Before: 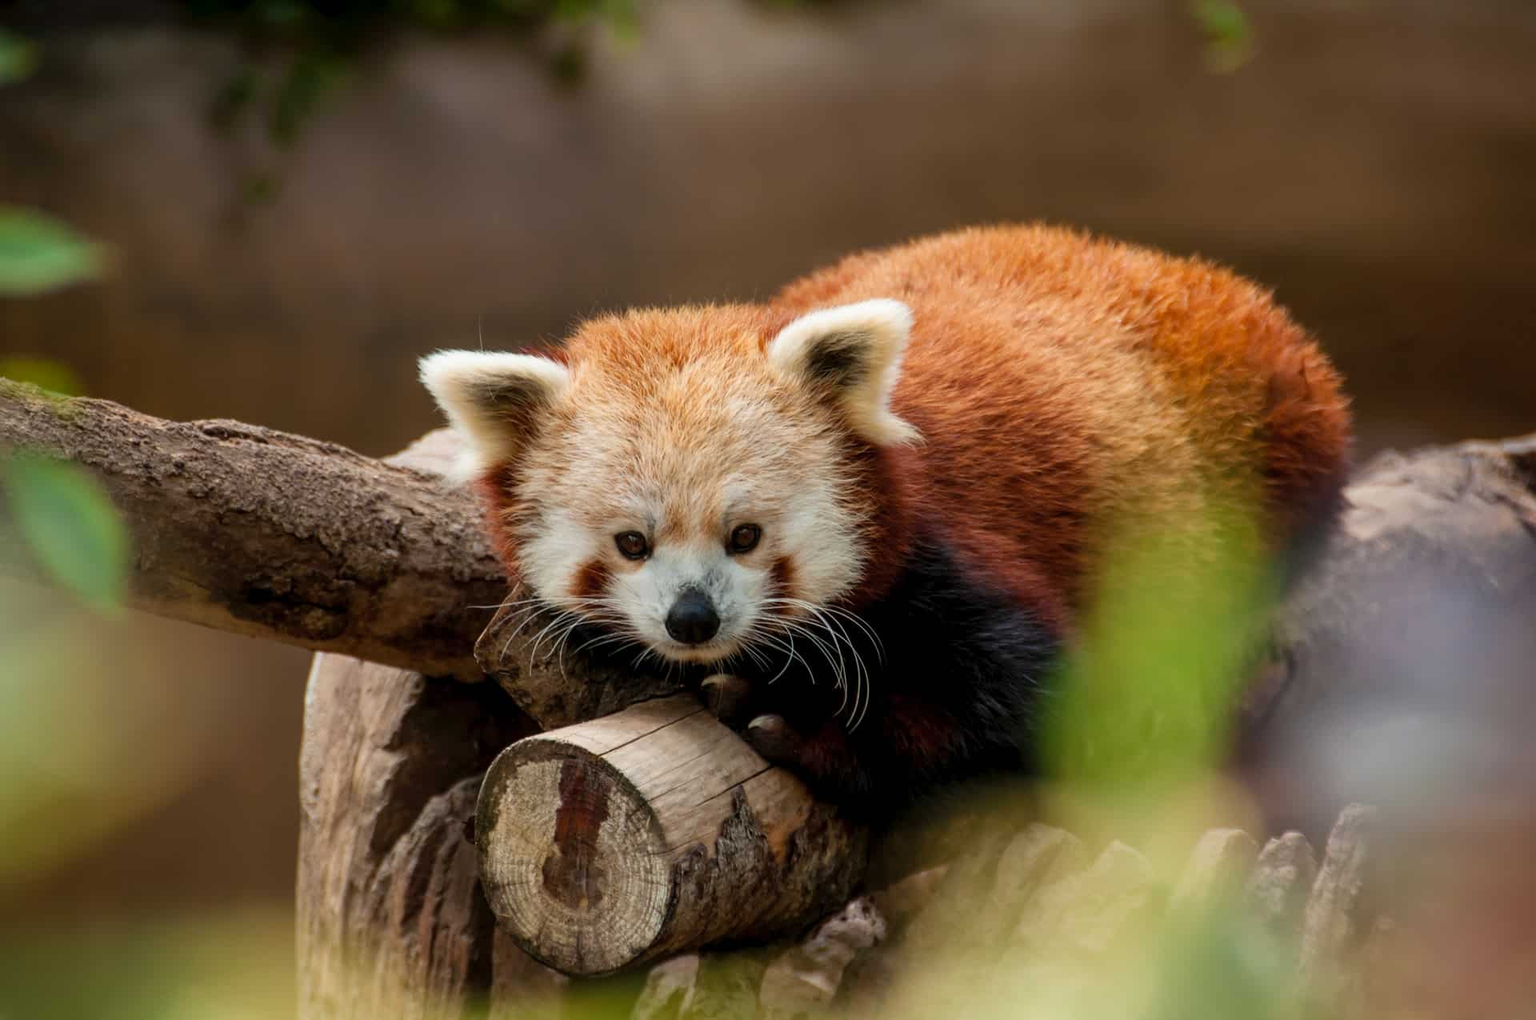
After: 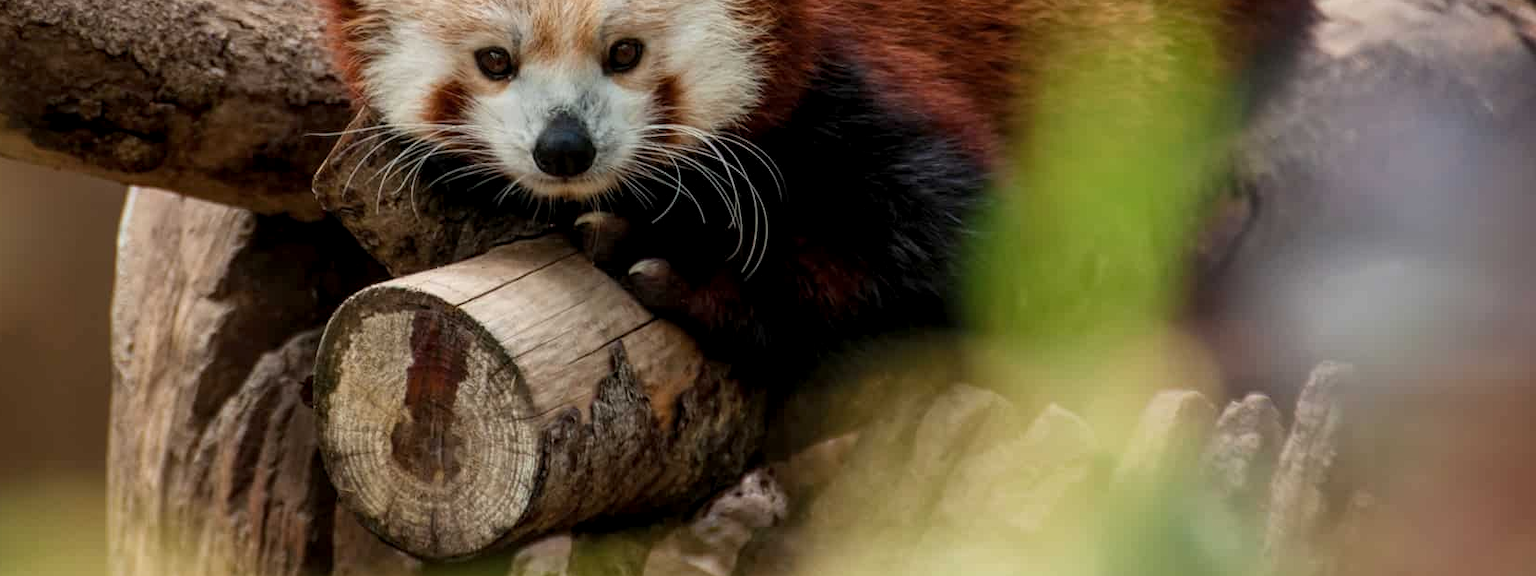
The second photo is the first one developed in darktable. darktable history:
crop and rotate: left 13.236%, top 48.148%, bottom 2.81%
local contrast: highlights 105%, shadows 102%, detail 120%, midtone range 0.2
